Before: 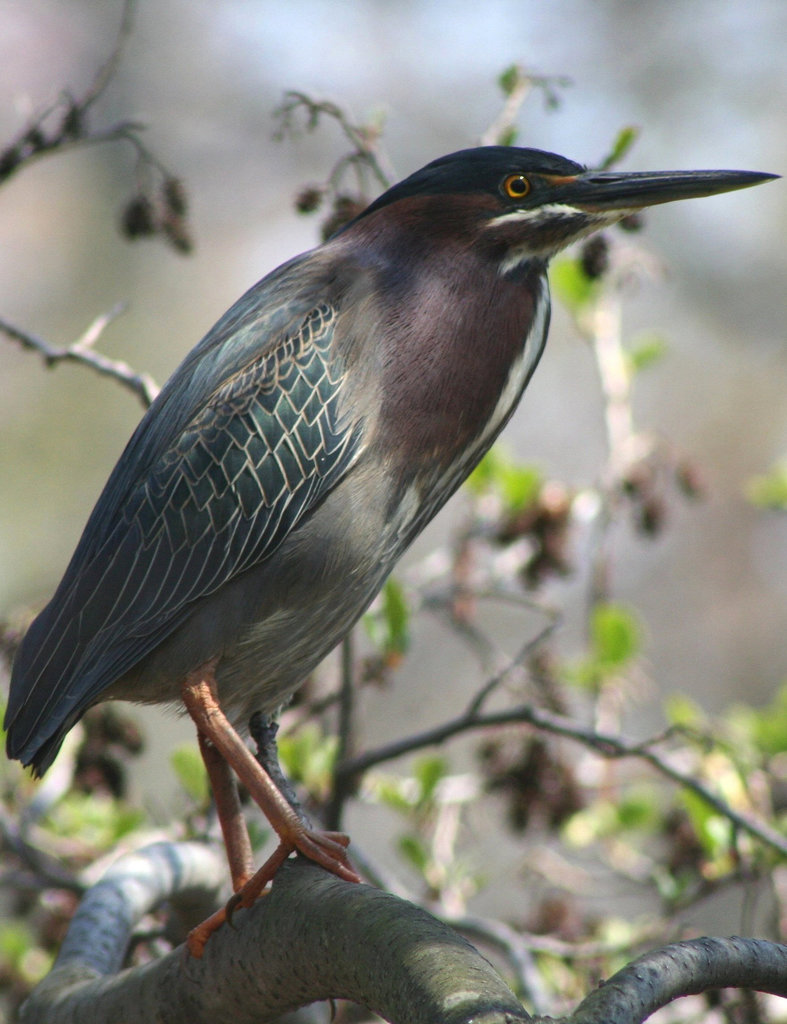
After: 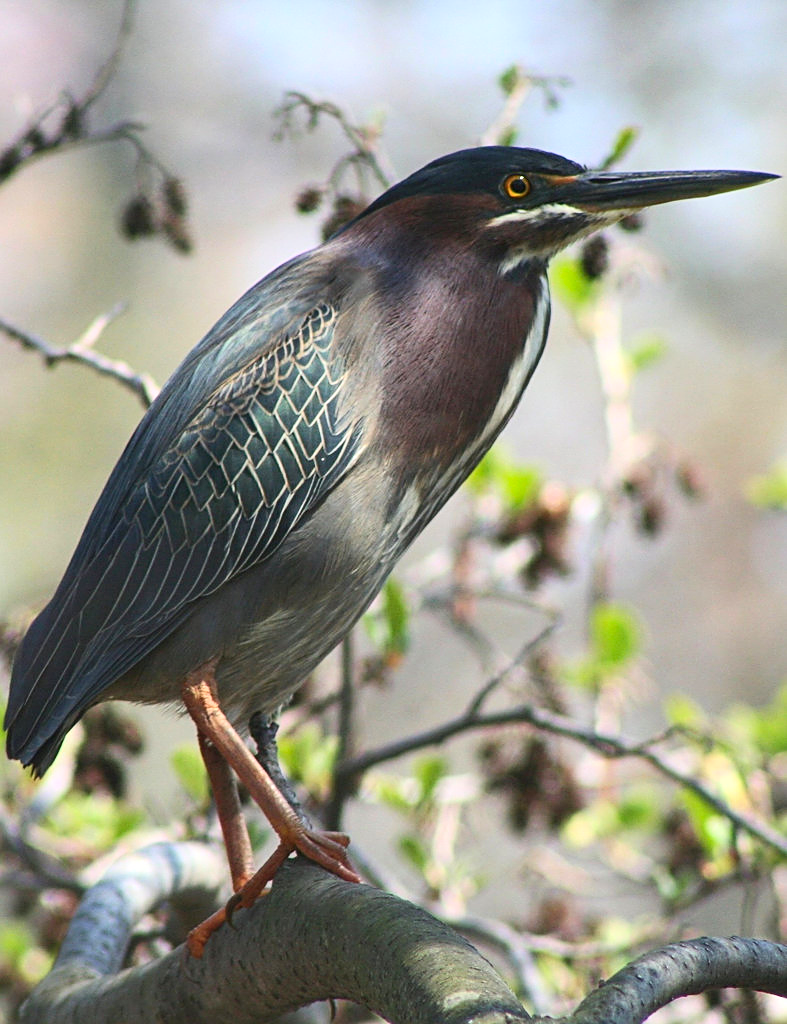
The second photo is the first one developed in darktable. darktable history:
contrast brightness saturation: contrast 0.204, brightness 0.157, saturation 0.228
sharpen: radius 1.959
